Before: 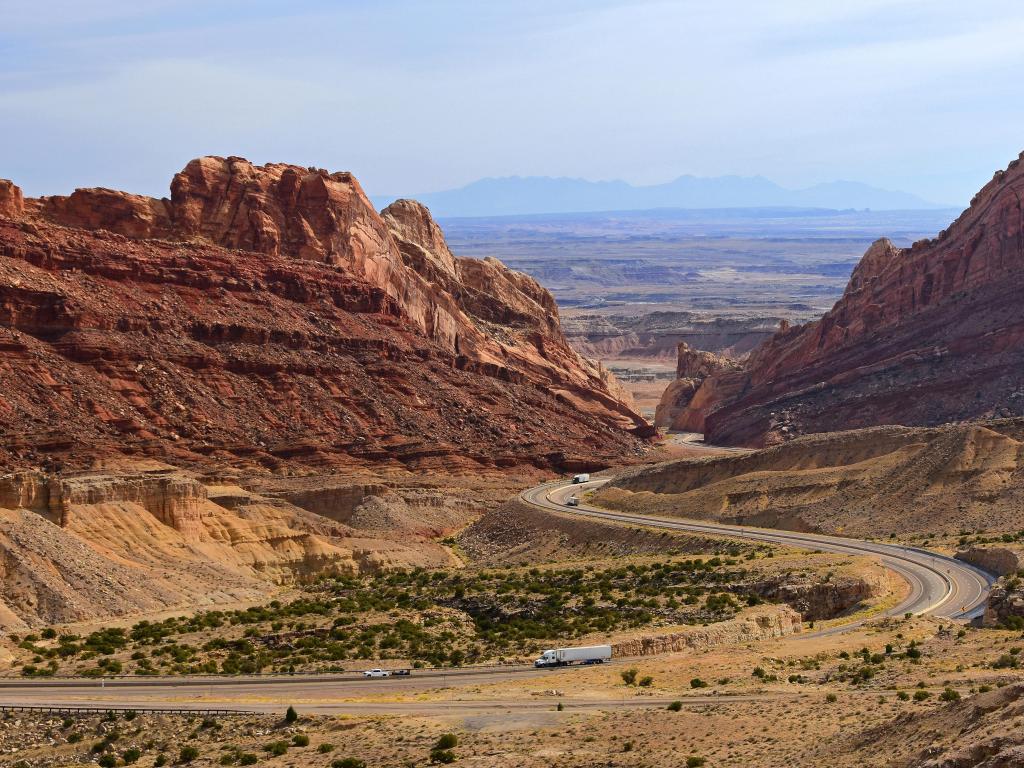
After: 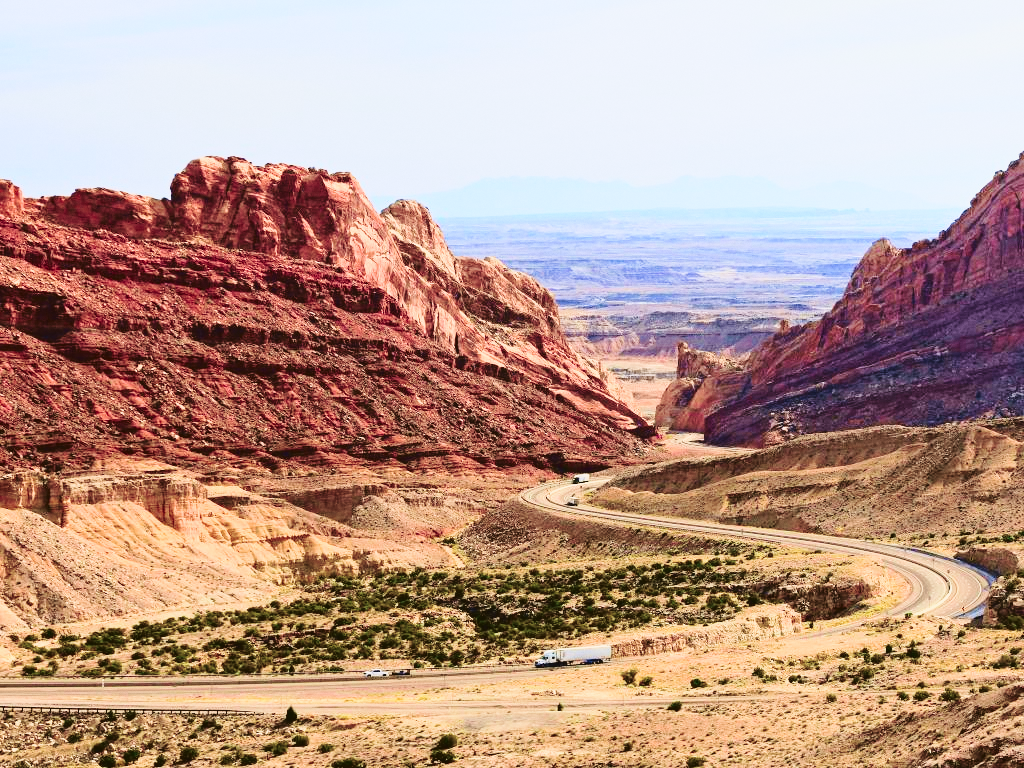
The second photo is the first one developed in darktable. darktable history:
velvia: strength 50%
base curve: curves: ch0 [(0, 0) (0.028, 0.03) (0.121, 0.232) (0.46, 0.748) (0.859, 0.968) (1, 1)], preserve colors none
grain: coarseness 0.09 ISO, strength 10%
tone curve: curves: ch0 [(0, 0.039) (0.104, 0.094) (0.285, 0.301) (0.689, 0.764) (0.89, 0.926) (0.994, 0.971)]; ch1 [(0, 0) (0.337, 0.249) (0.437, 0.411) (0.485, 0.487) (0.515, 0.514) (0.566, 0.563) (0.641, 0.655) (1, 1)]; ch2 [(0, 0) (0.314, 0.301) (0.421, 0.411) (0.502, 0.505) (0.528, 0.54) (0.557, 0.555) (0.612, 0.583) (0.722, 0.67) (1, 1)], color space Lab, independent channels, preserve colors none
